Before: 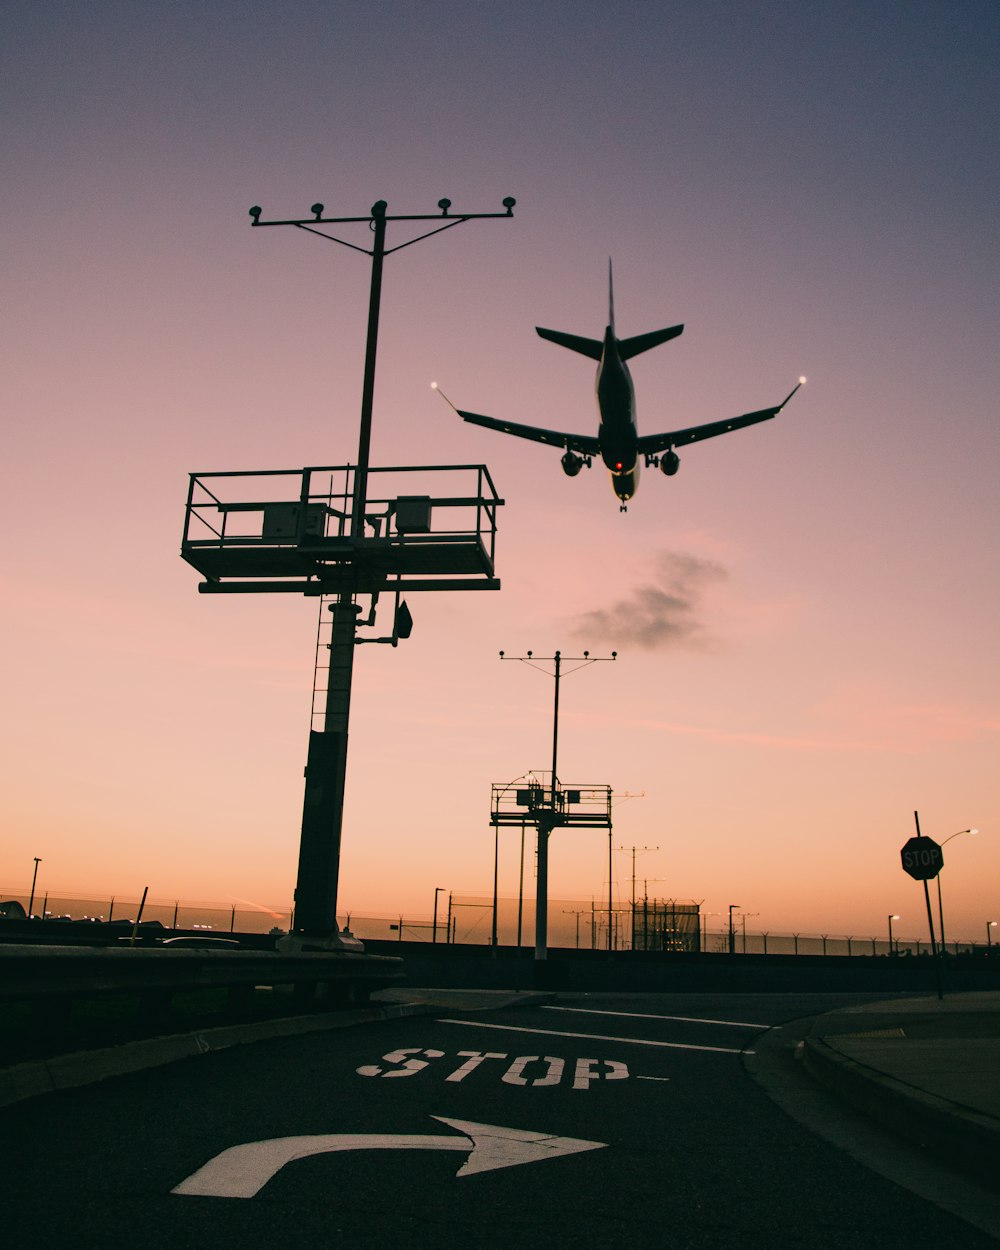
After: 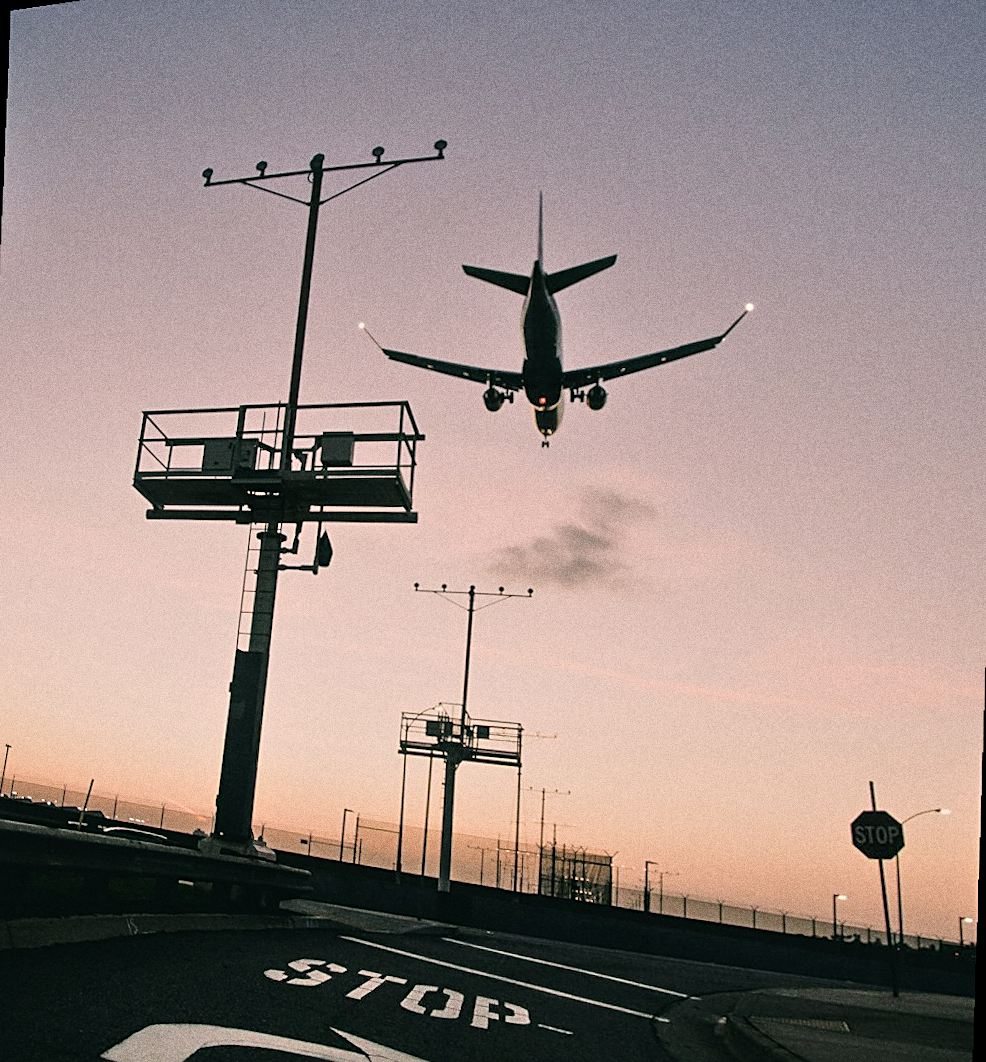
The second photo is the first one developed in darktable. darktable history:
crop and rotate: angle -0.5°
sharpen: on, module defaults
contrast brightness saturation: contrast 0.1, saturation -0.36
tone equalizer: -7 EV 0.15 EV, -6 EV 0.6 EV, -5 EV 1.15 EV, -4 EV 1.33 EV, -3 EV 1.15 EV, -2 EV 0.6 EV, -1 EV 0.15 EV, mask exposure compensation -0.5 EV
grain: coarseness 0.09 ISO, strength 40%
rotate and perspective: rotation 1.69°, lens shift (vertical) -0.023, lens shift (horizontal) -0.291, crop left 0.025, crop right 0.988, crop top 0.092, crop bottom 0.842
